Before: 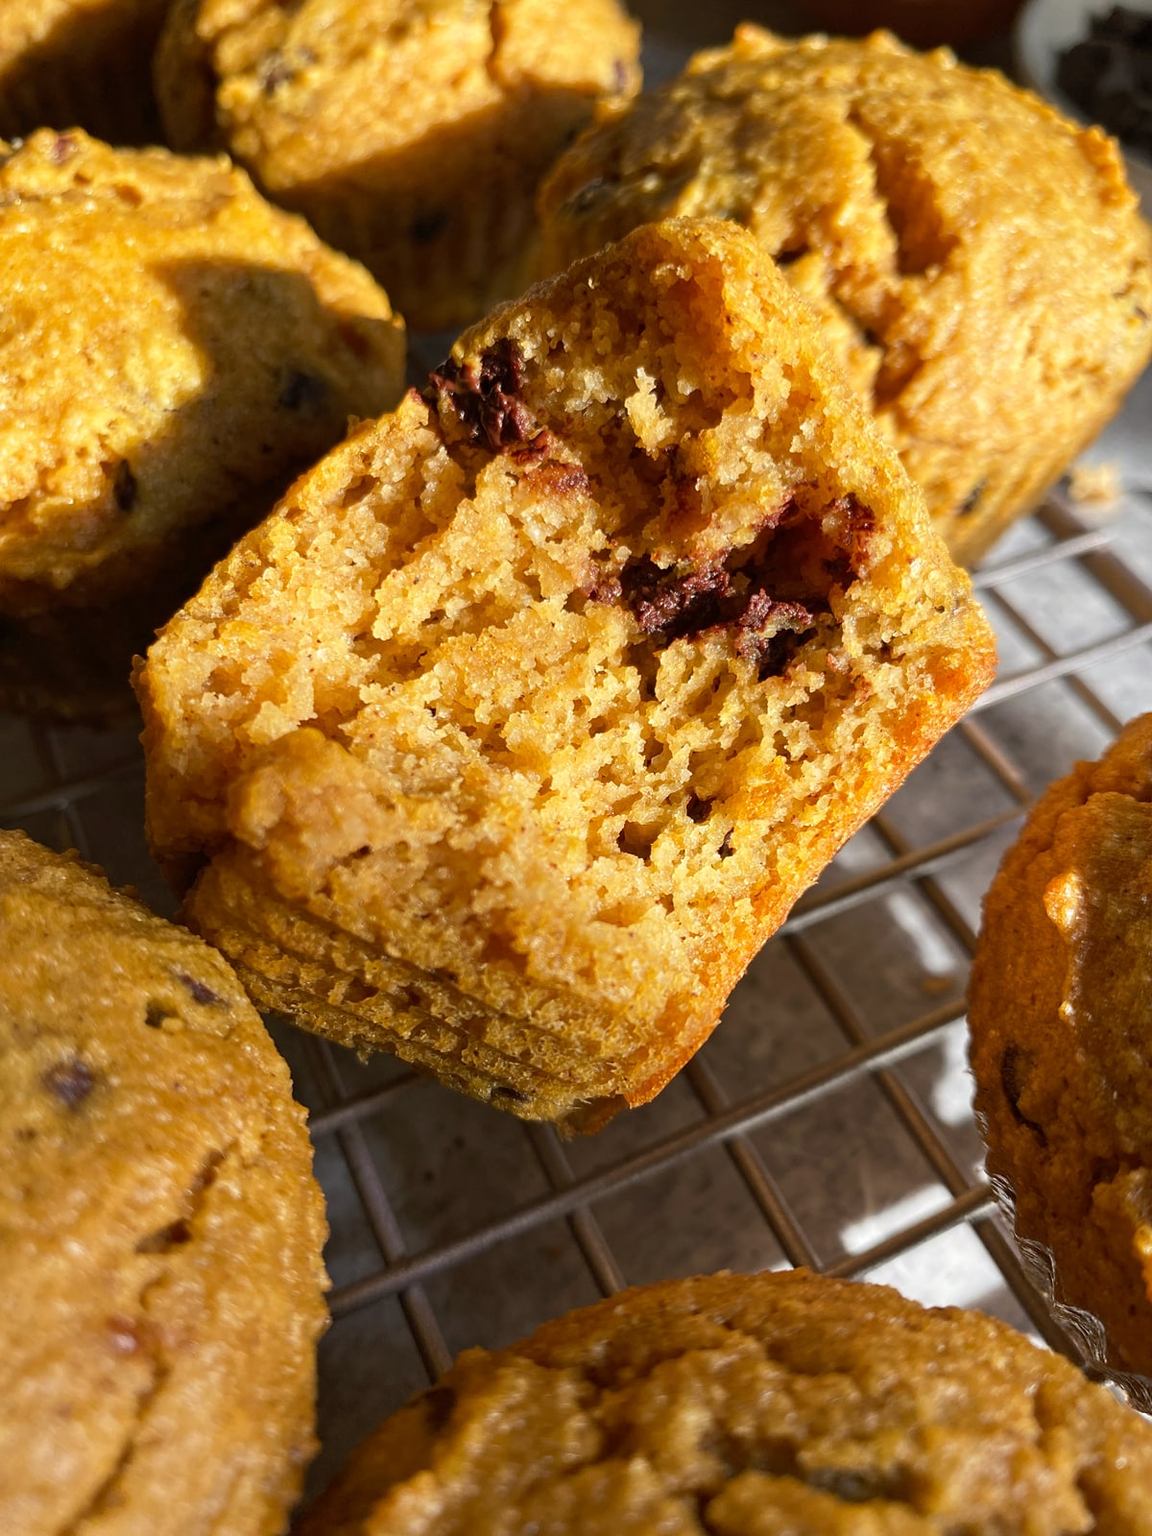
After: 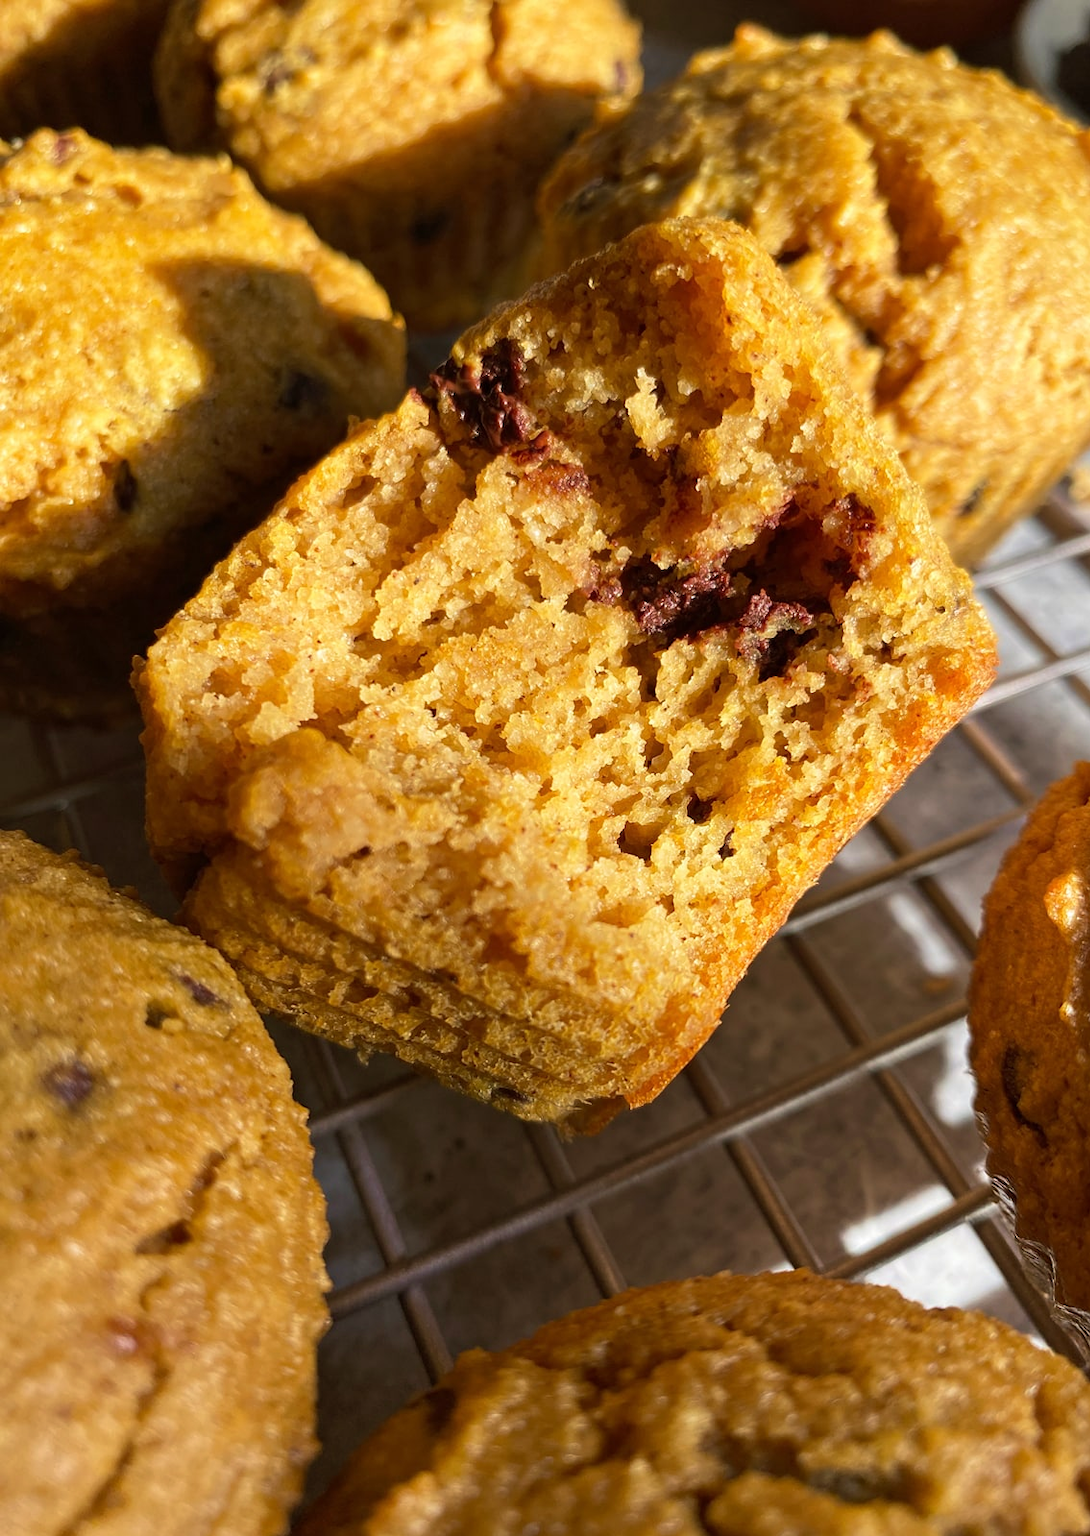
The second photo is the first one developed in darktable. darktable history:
velvia: on, module defaults
crop and rotate: right 5.352%
